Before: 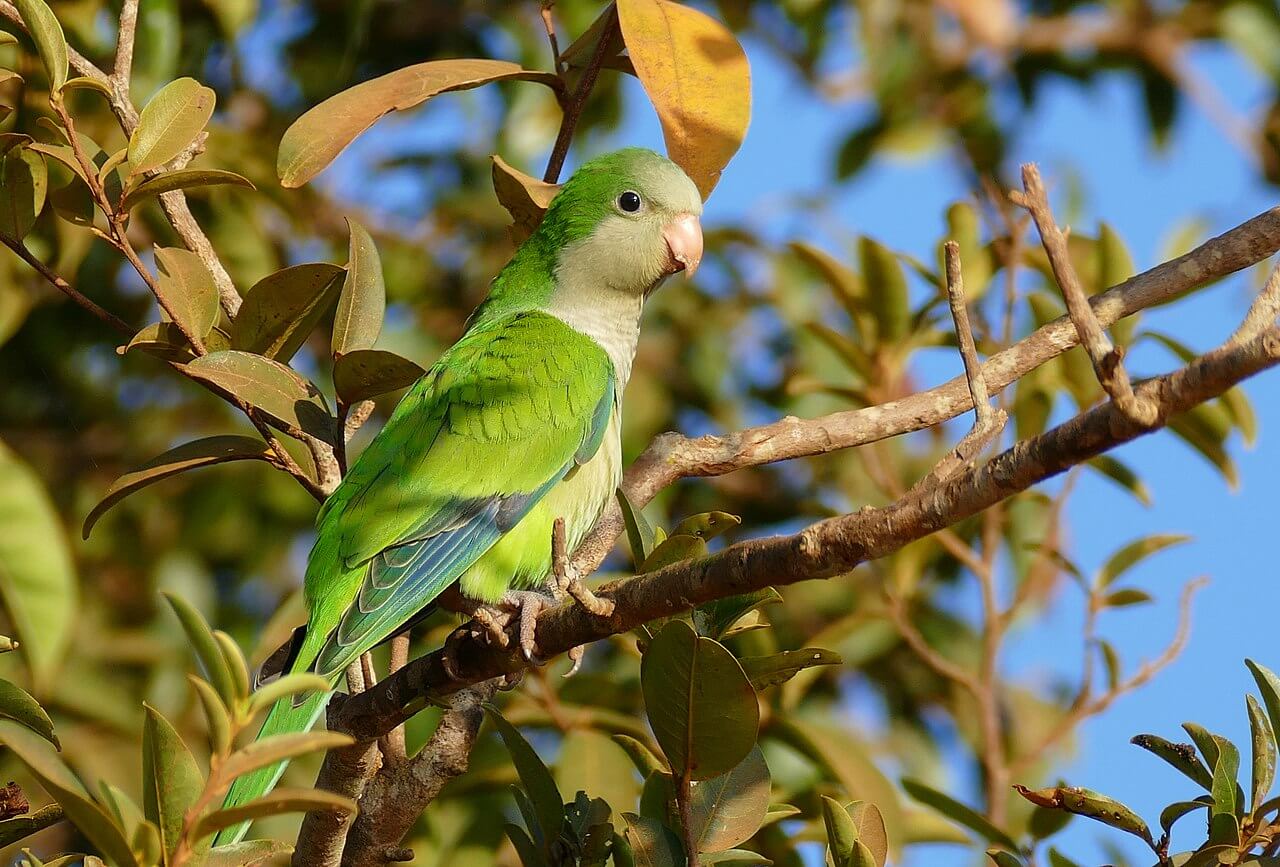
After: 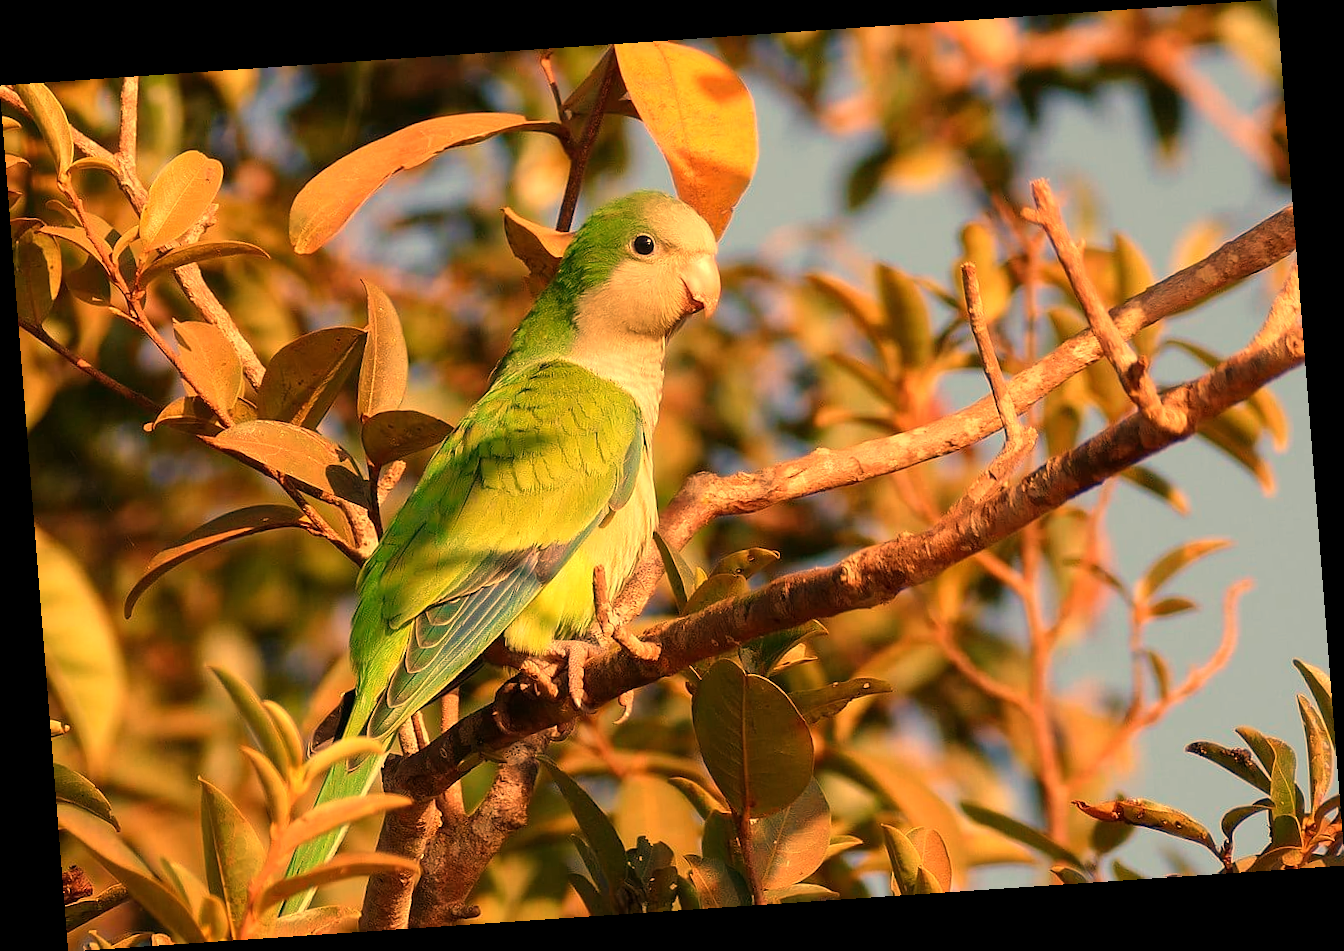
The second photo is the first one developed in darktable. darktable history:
white balance: red 1.467, blue 0.684
rotate and perspective: rotation -4.2°, shear 0.006, automatic cropping off
